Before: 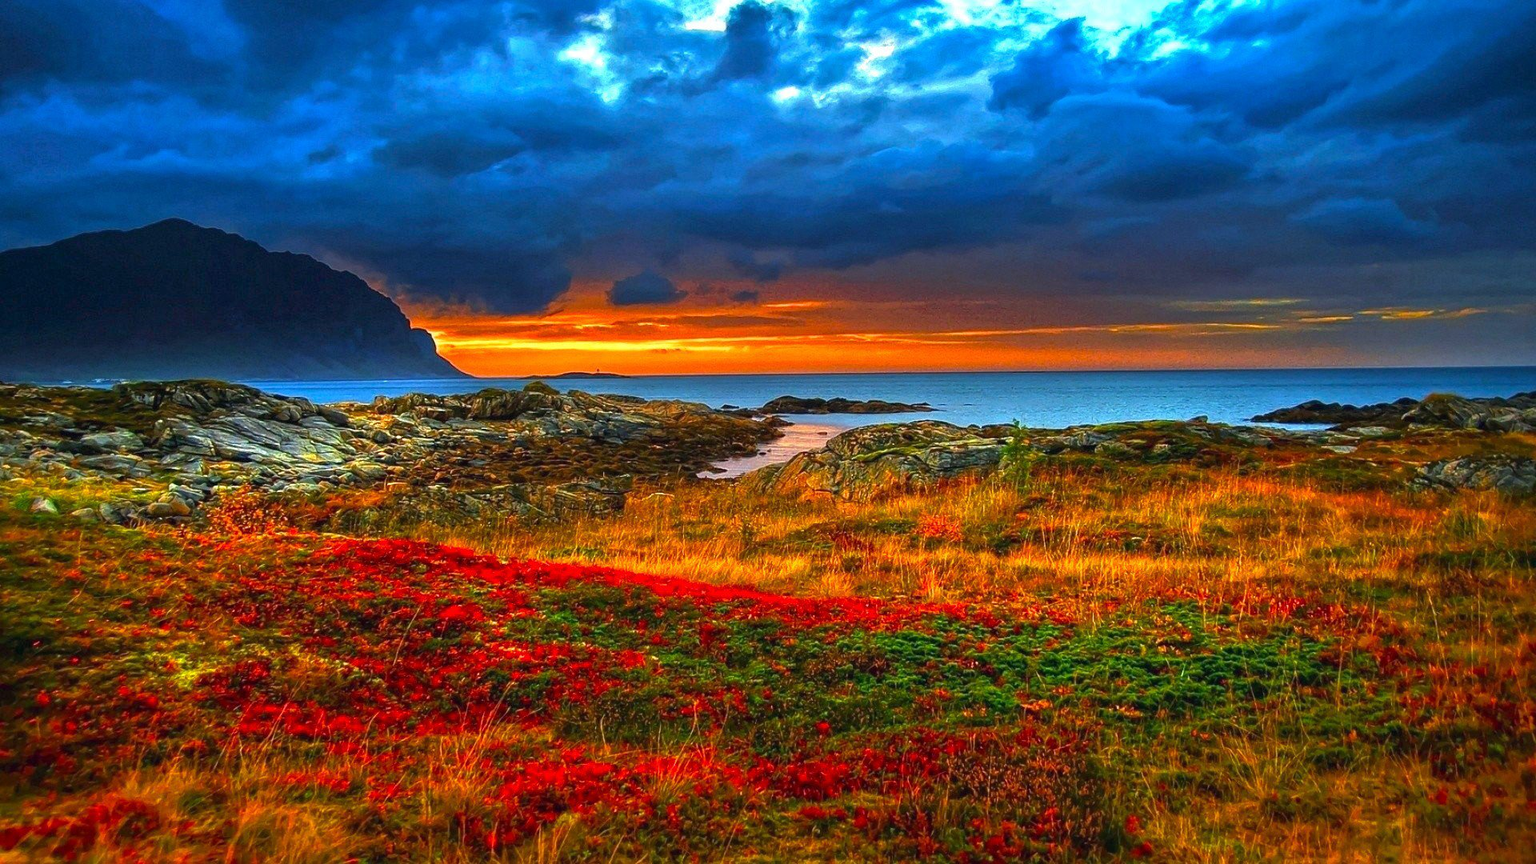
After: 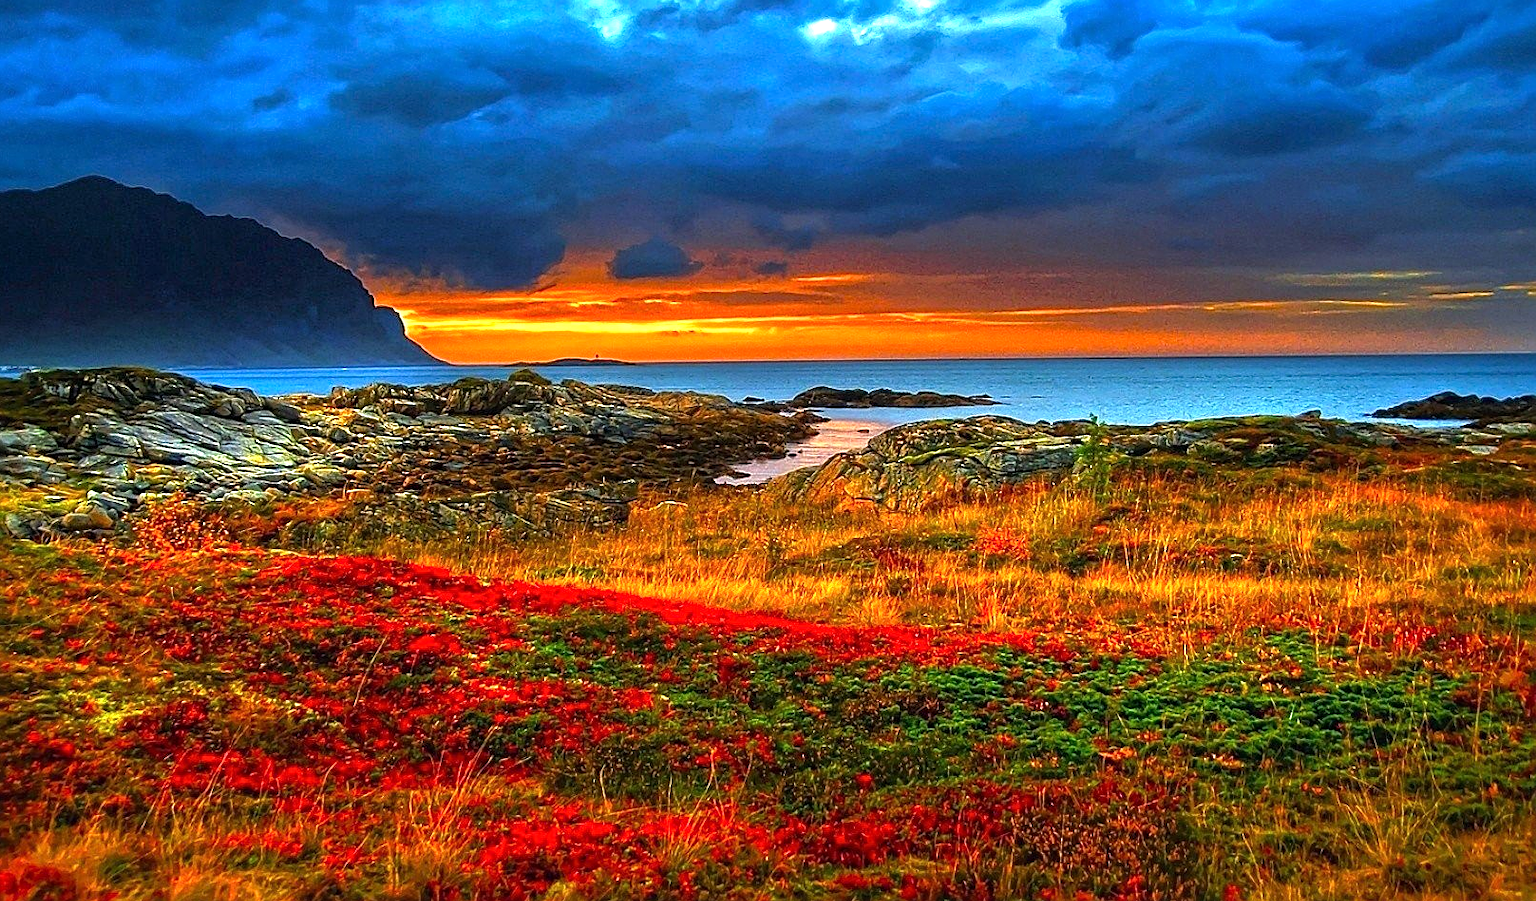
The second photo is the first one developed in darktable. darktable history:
sharpen: on, module defaults
crop: left 6.212%, top 8.196%, right 9.542%, bottom 3.856%
tone equalizer: -8 EV -0.387 EV, -7 EV -0.422 EV, -6 EV -0.337 EV, -5 EV -0.247 EV, -3 EV 0.224 EV, -2 EV 0.326 EV, -1 EV 0.399 EV, +0 EV 0.413 EV
